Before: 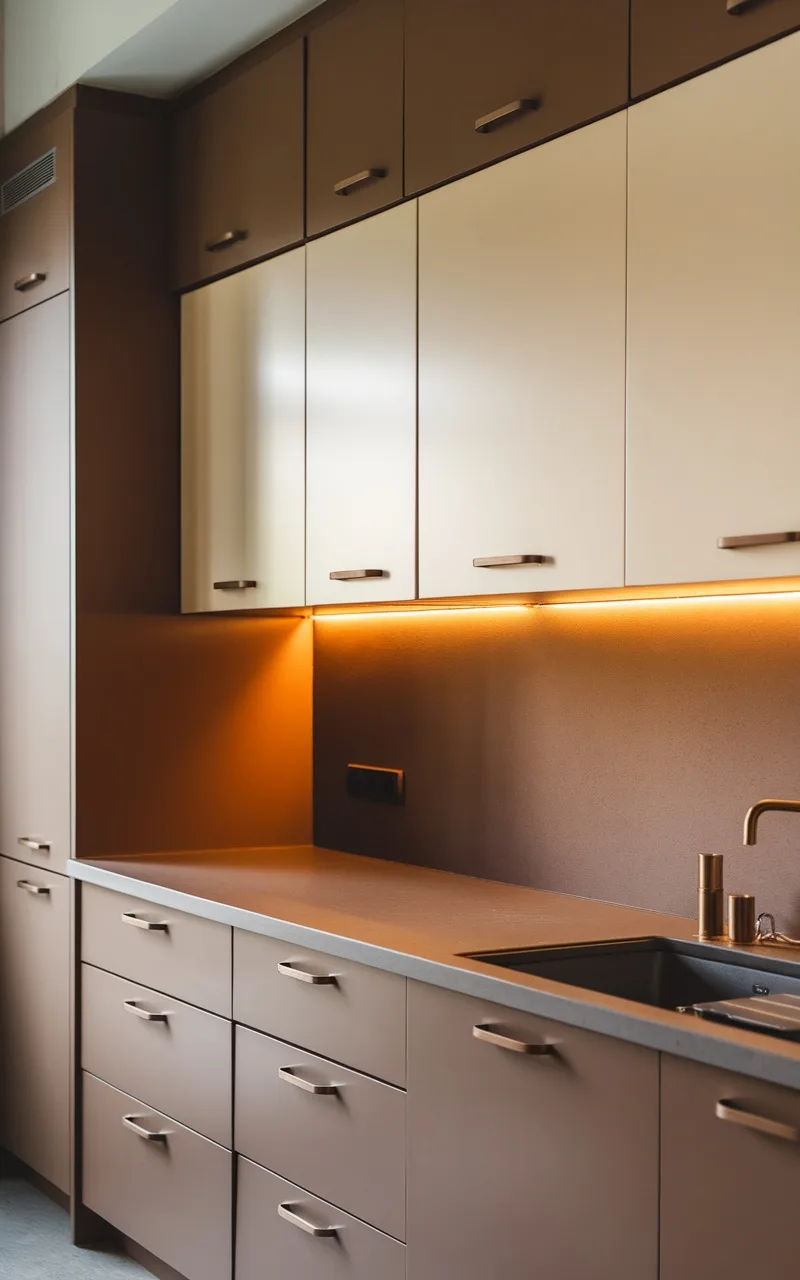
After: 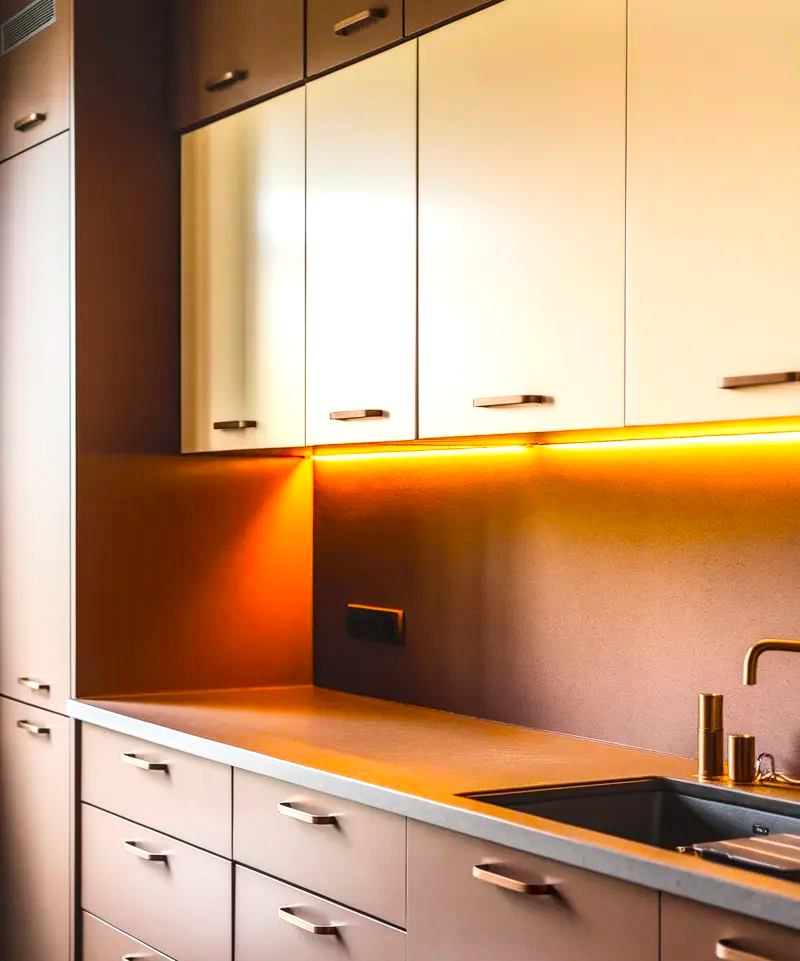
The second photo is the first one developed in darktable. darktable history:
exposure: exposure 0.451 EV, compensate highlight preservation false
crop and rotate: top 12.515%, bottom 12.392%
local contrast: detail 130%
tone curve: curves: ch0 [(0, 0.003) (0.117, 0.101) (0.257, 0.246) (0.408, 0.432) (0.632, 0.716) (0.795, 0.884) (1, 1)]; ch1 [(0, 0) (0.227, 0.197) (0.405, 0.421) (0.501, 0.501) (0.522, 0.526) (0.546, 0.564) (0.589, 0.602) (0.696, 0.761) (0.976, 0.992)]; ch2 [(0, 0) (0.208, 0.176) (0.377, 0.38) (0.5, 0.5) (0.537, 0.534) (0.571, 0.577) (0.627, 0.64) (0.698, 0.76) (1, 1)], color space Lab, independent channels, preserve colors none
color balance rgb: linear chroma grading › global chroma 0.519%, perceptual saturation grading › global saturation 30.624%
